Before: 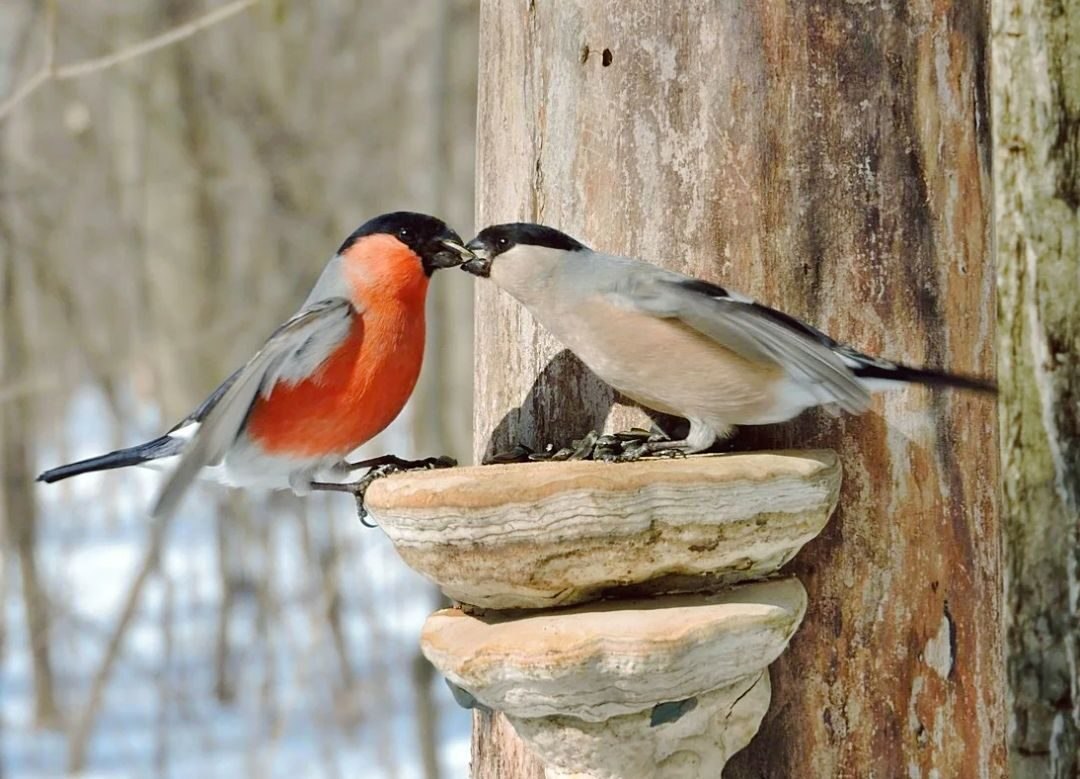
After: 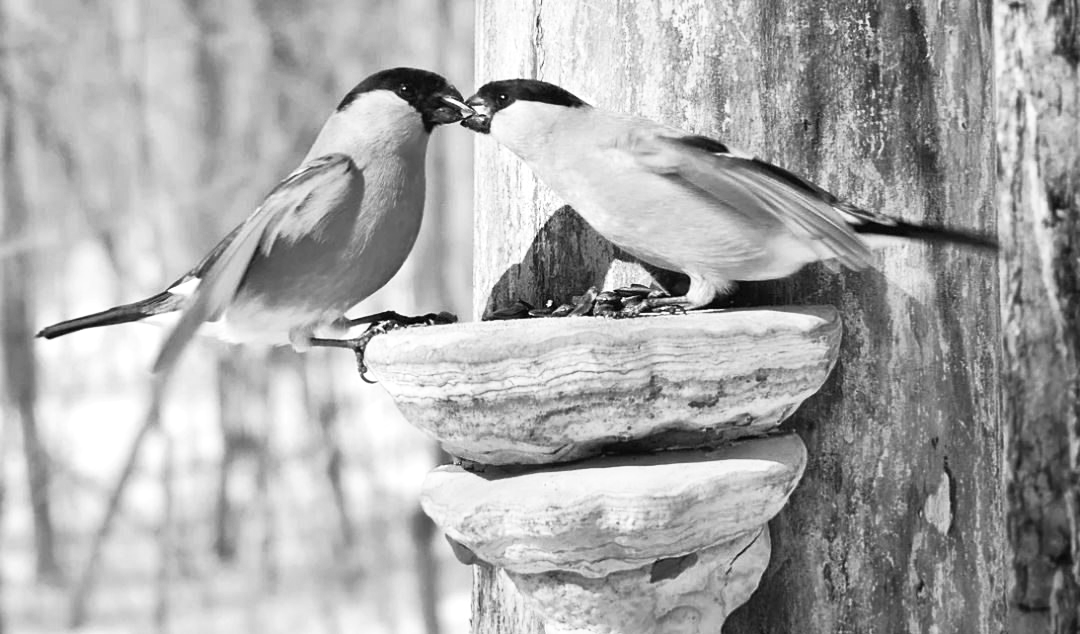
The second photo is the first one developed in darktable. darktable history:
base curve: curves: ch0 [(0, 0) (0.257, 0.25) (0.482, 0.586) (0.757, 0.871) (1, 1)]
crop and rotate: top 18.507%
monochrome: on, module defaults
exposure: black level correction 0, exposure 0.5 EV, compensate exposure bias true, compensate highlight preservation false
graduated density: rotation -180°, offset 27.42
